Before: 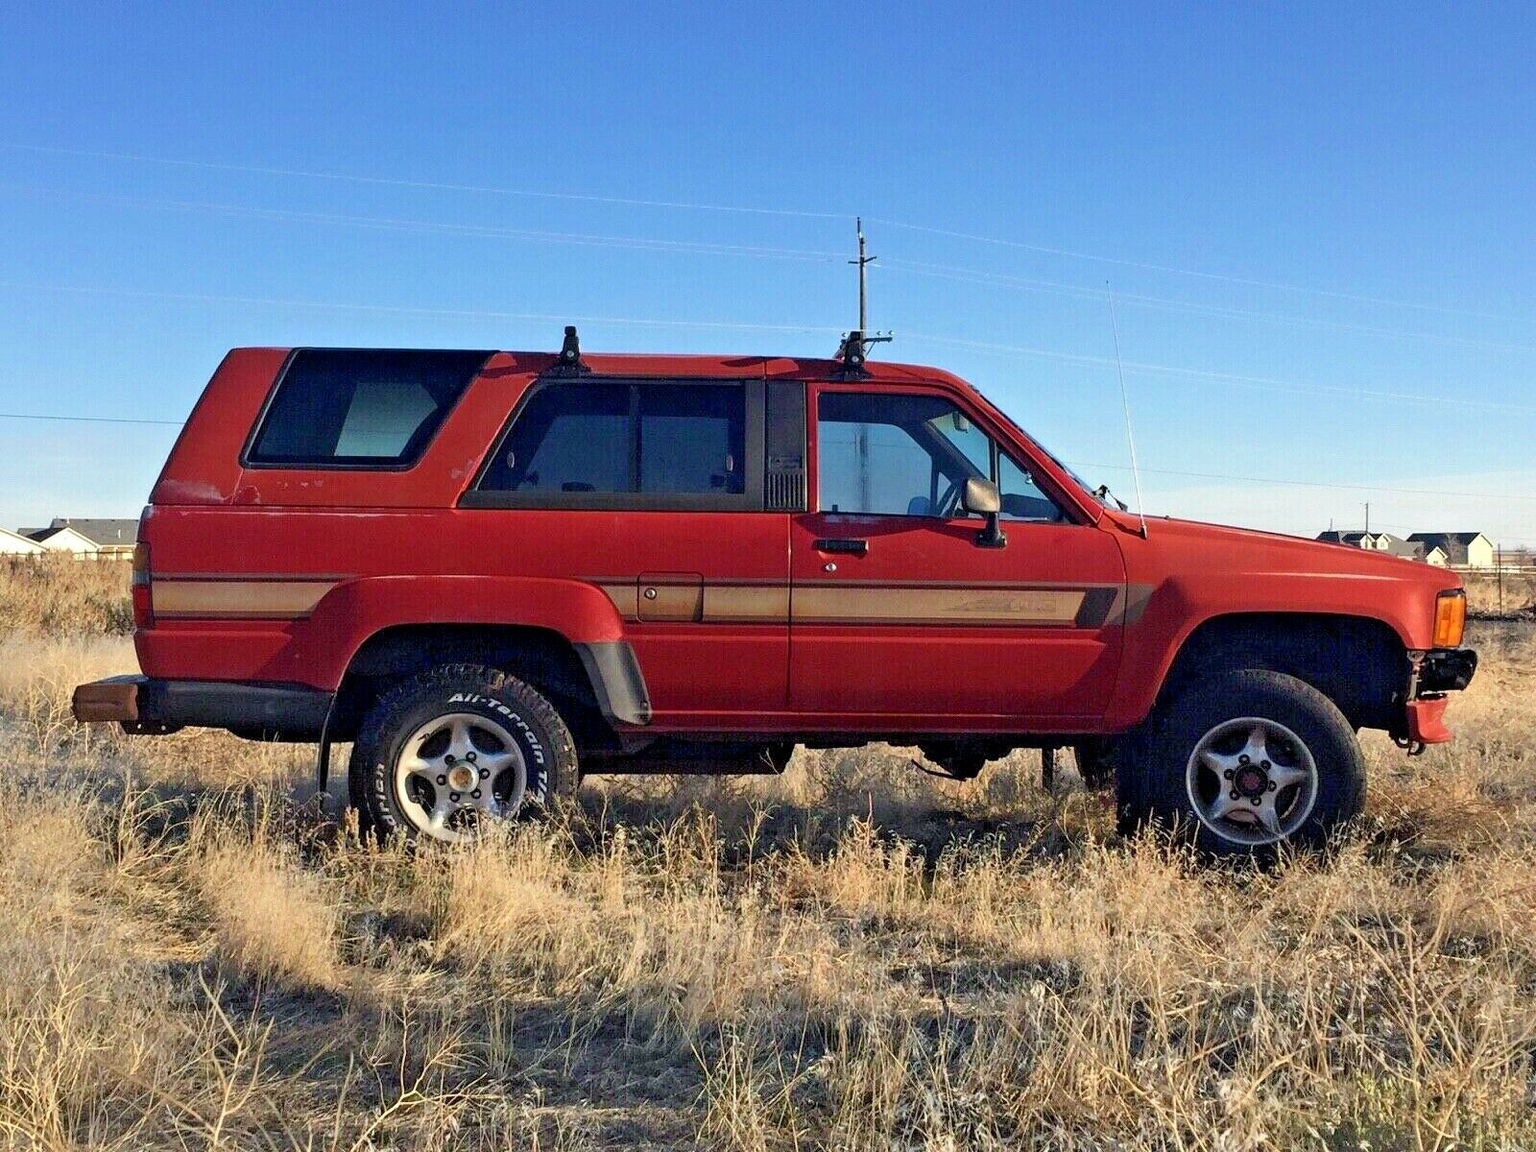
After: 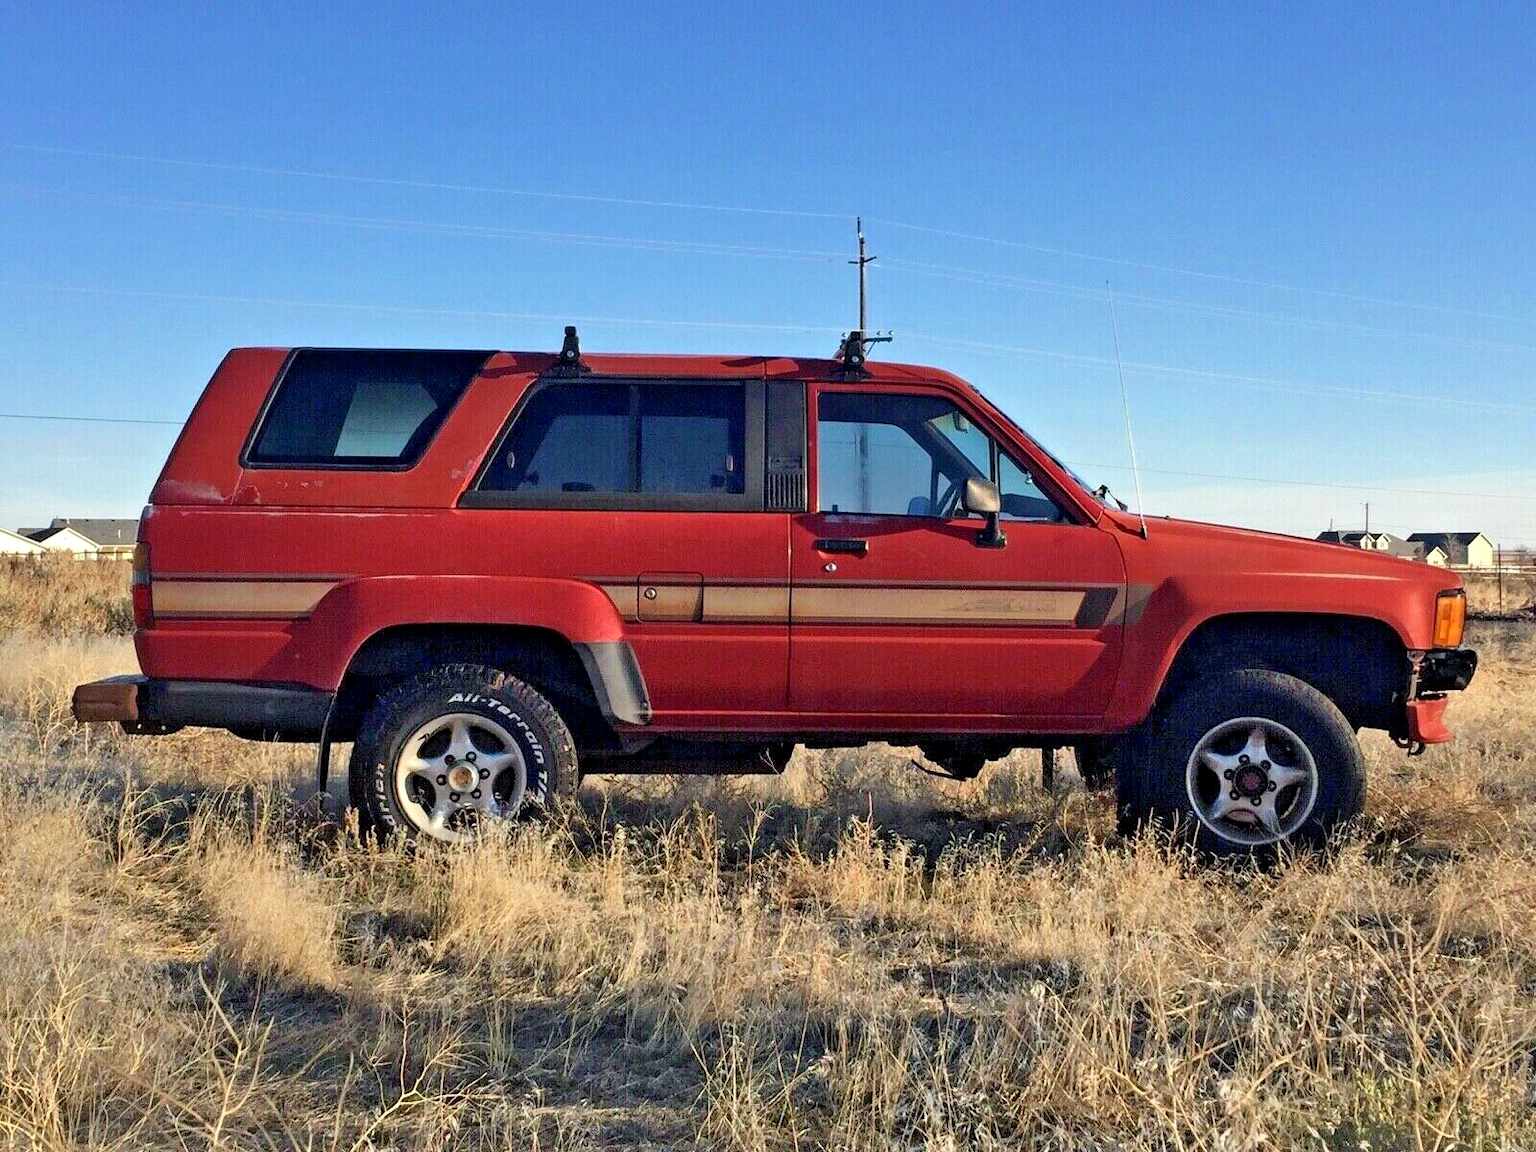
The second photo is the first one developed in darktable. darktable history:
shadows and highlights: shadows 52, highlights -28.25, soften with gaussian
contrast equalizer: y [[0.5, 0.5, 0.544, 0.569, 0.5, 0.5], [0.5 ×6], [0.5 ×6], [0 ×6], [0 ×6]], mix 0.295
